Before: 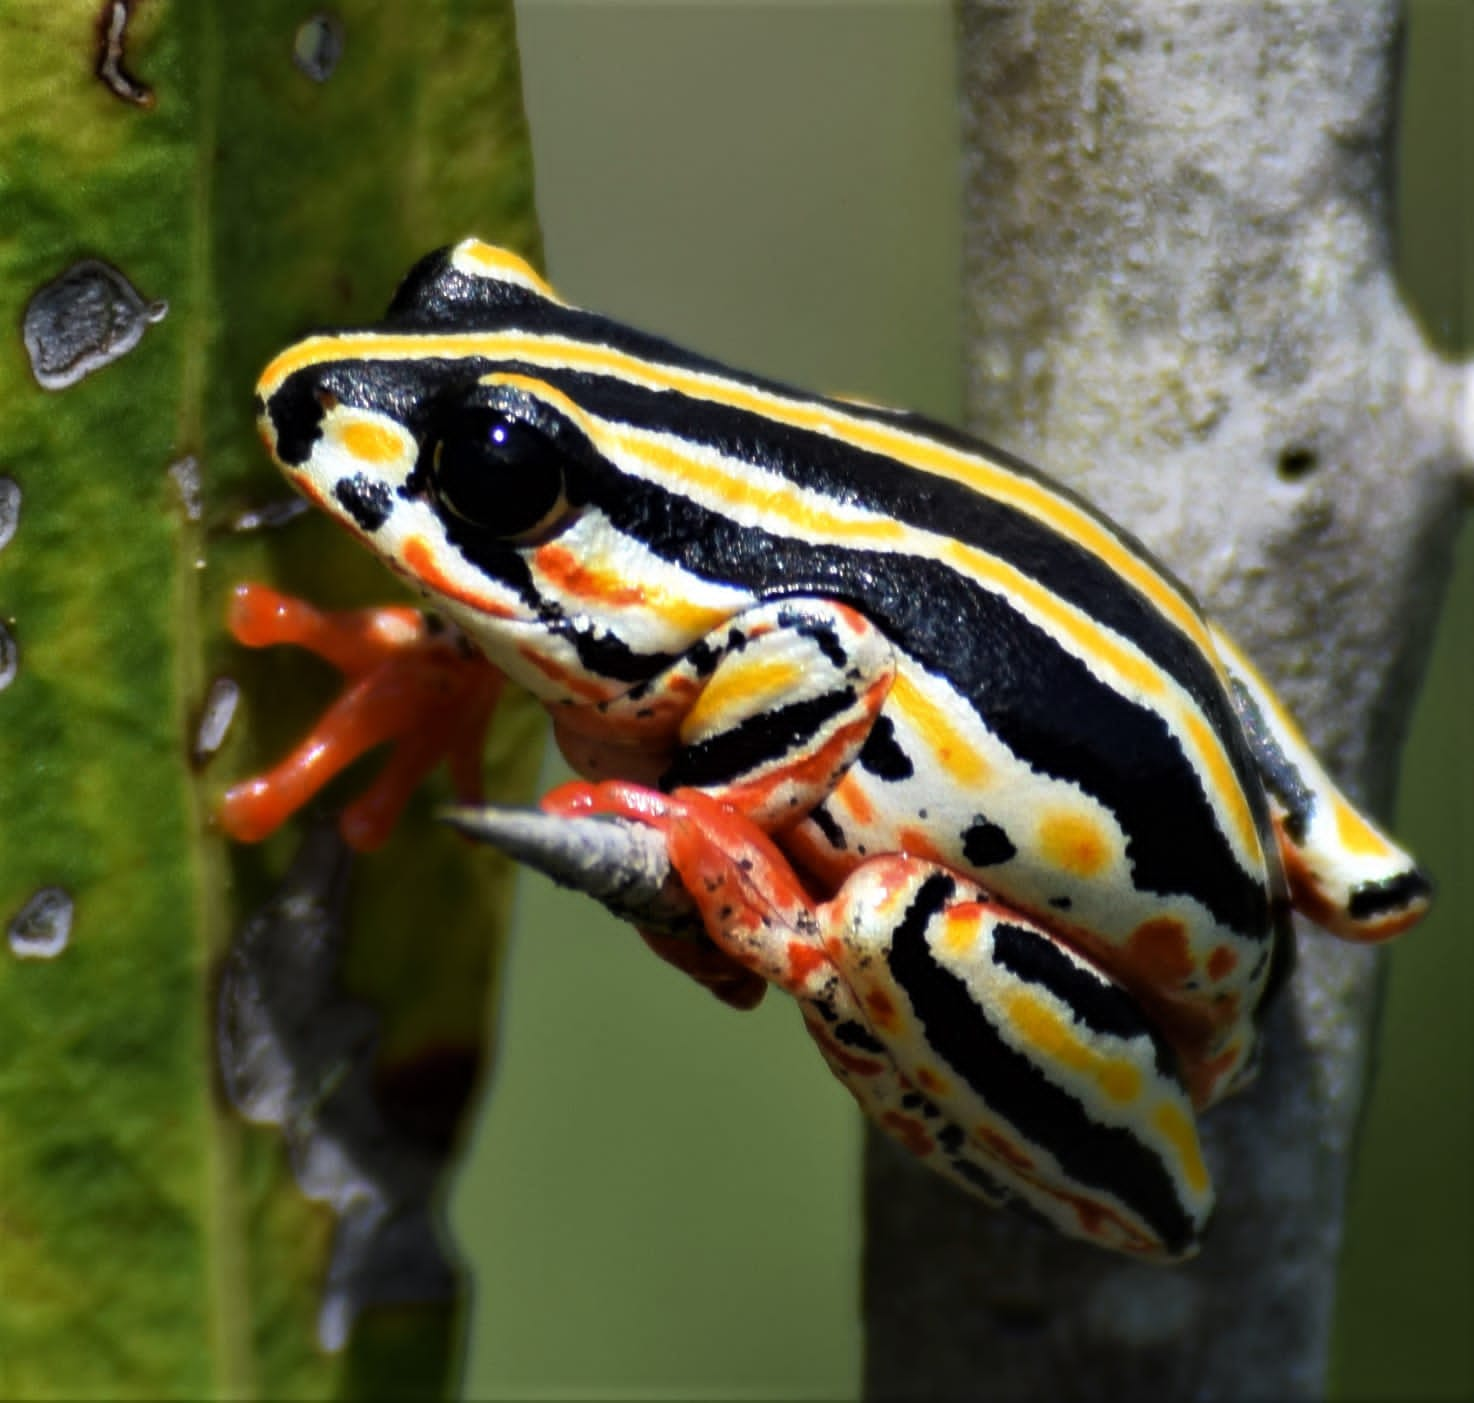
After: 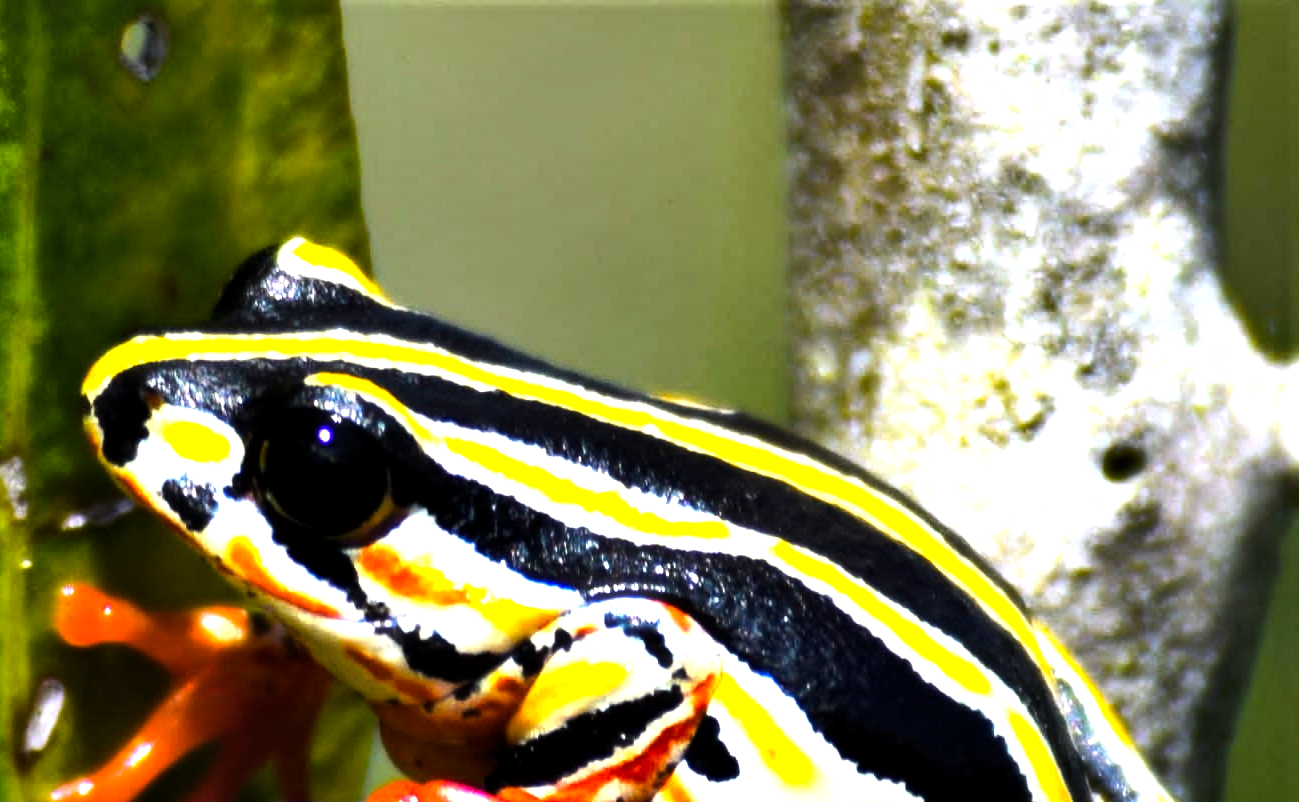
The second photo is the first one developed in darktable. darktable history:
exposure: black level correction 0.001, exposure 0.5 EV, compensate exposure bias true, compensate highlight preservation false
color balance rgb: linear chroma grading › global chroma 15%, perceptual saturation grading › global saturation 30%
shadows and highlights: shadows 60, soften with gaussian
haze removal: strength -0.05
crop and rotate: left 11.812%, bottom 42.776%
tone equalizer: -8 EV -1.08 EV, -7 EV -1.01 EV, -6 EV -0.867 EV, -5 EV -0.578 EV, -3 EV 0.578 EV, -2 EV 0.867 EV, -1 EV 1.01 EV, +0 EV 1.08 EV, edges refinement/feathering 500, mask exposure compensation -1.57 EV, preserve details no
